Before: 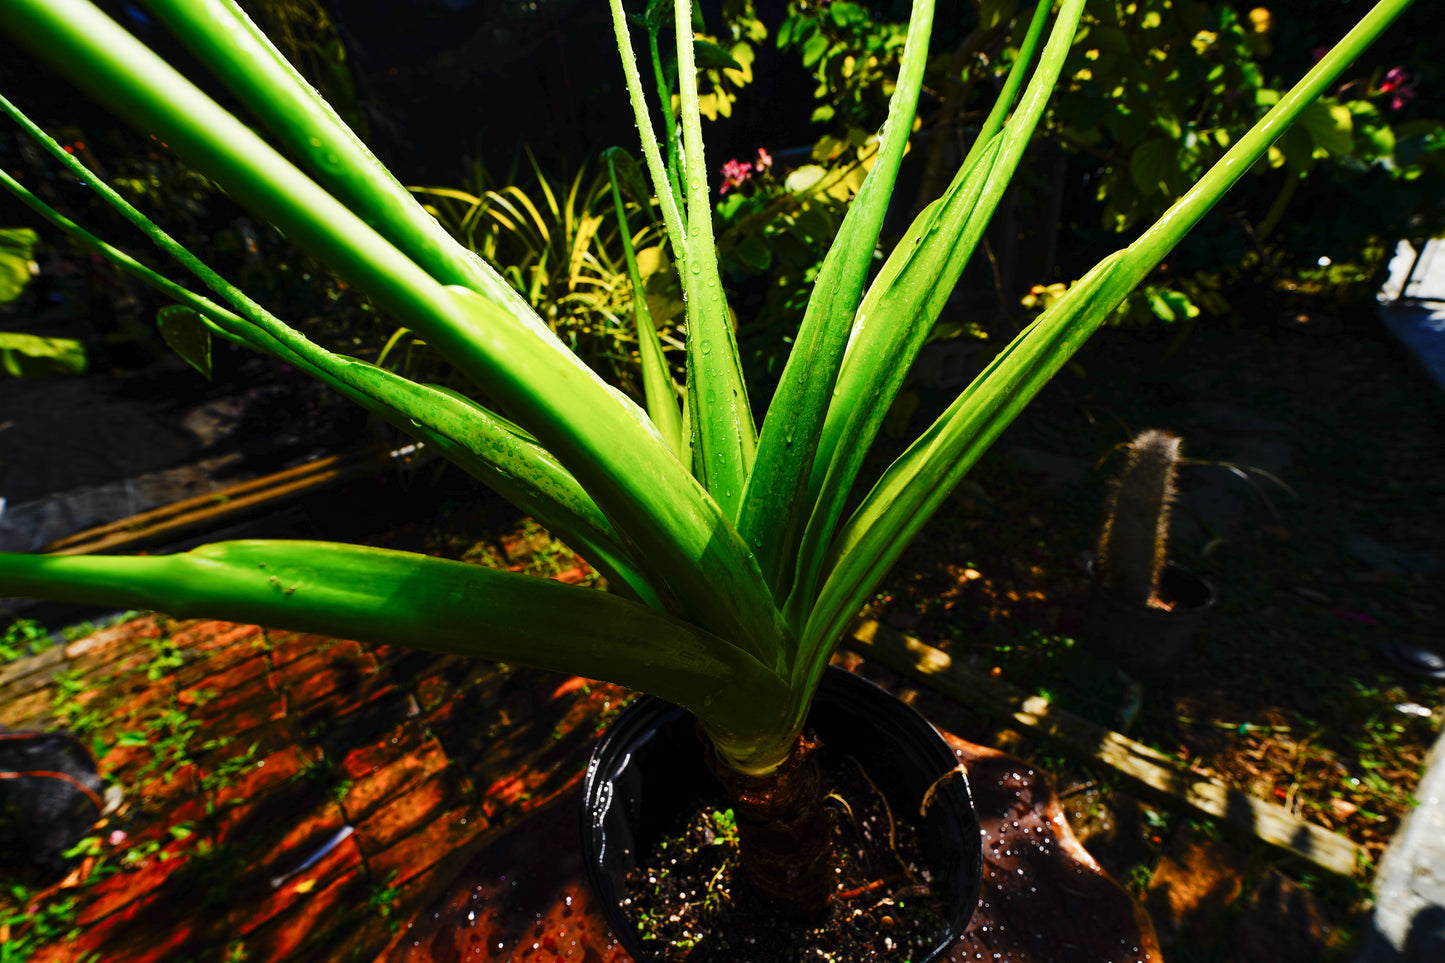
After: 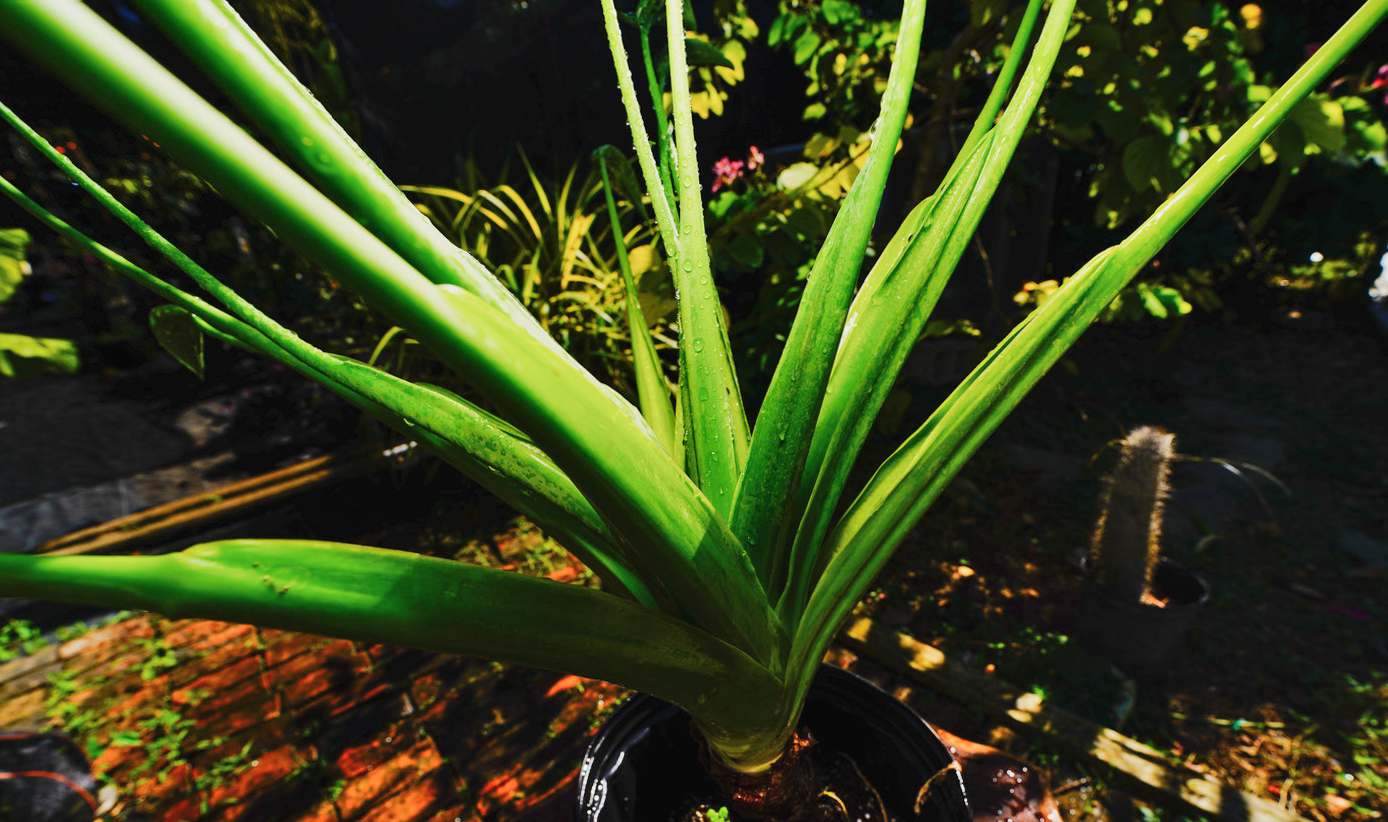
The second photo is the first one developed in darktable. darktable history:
crop and rotate: angle 0.2°, left 0.275%, right 3.127%, bottom 14.18%
exposure: black level correction -0.025, exposure -0.117 EV
shadows and highlights: radius 118.69, shadows 42.21, highlights -61.56, soften with gaussian
